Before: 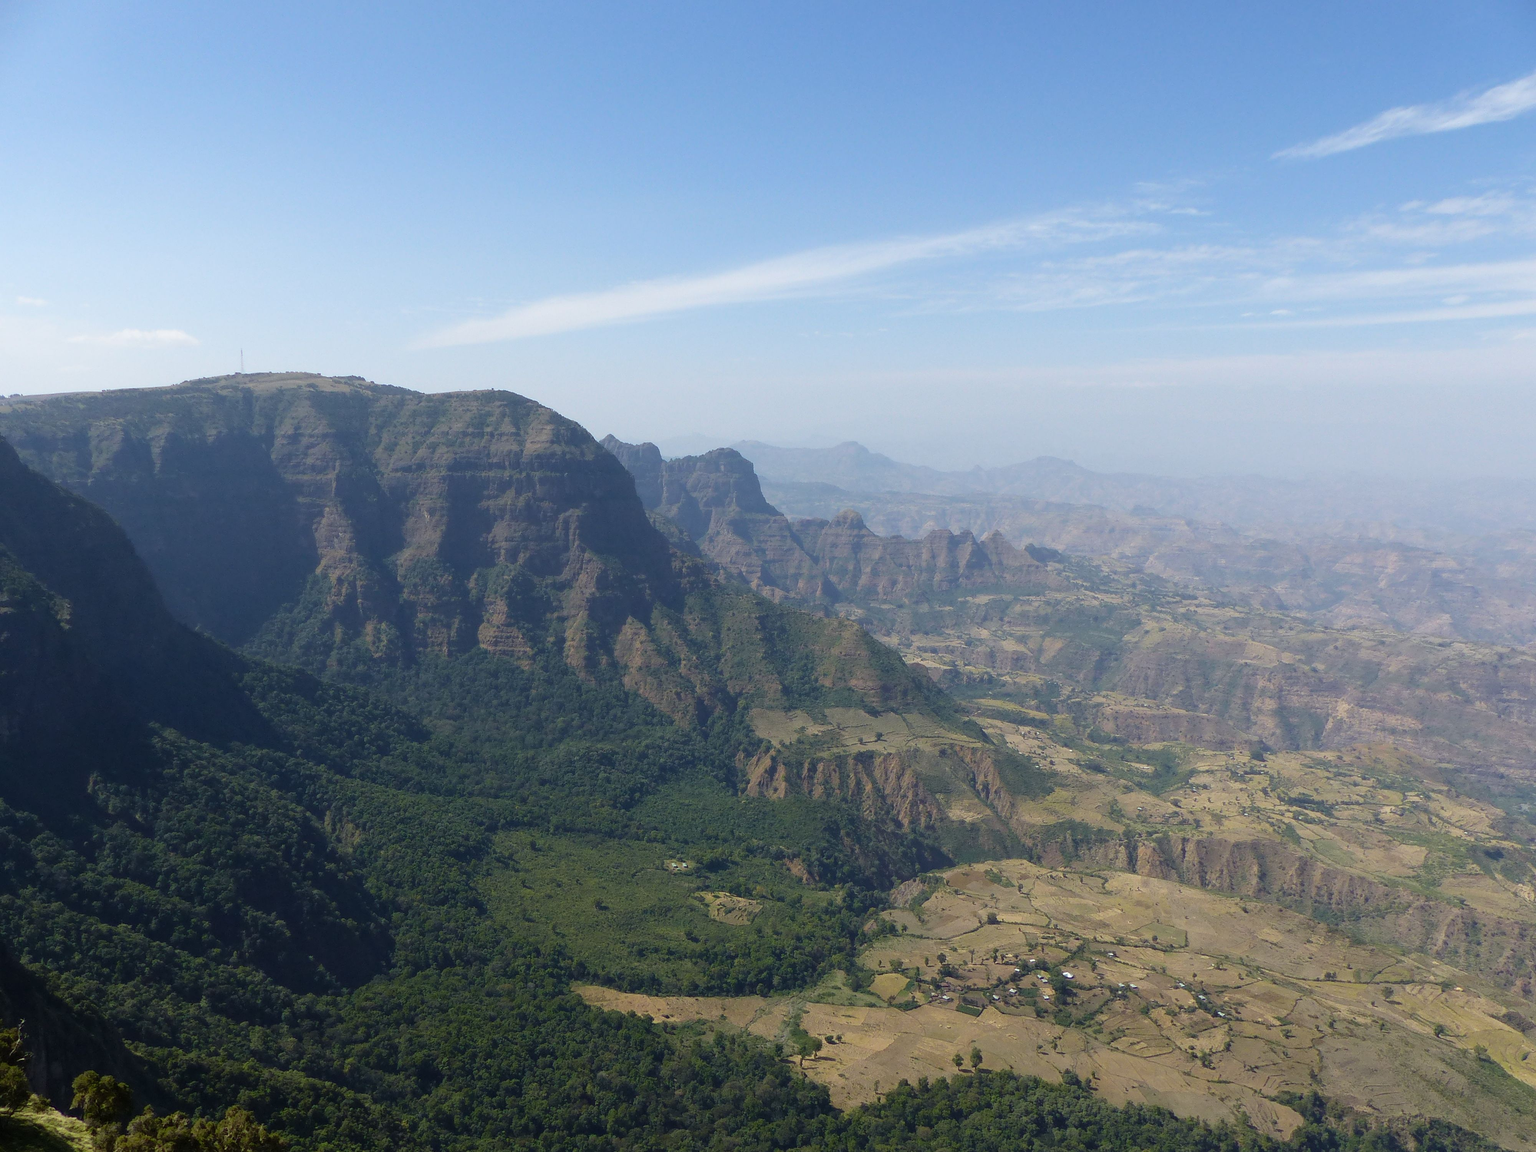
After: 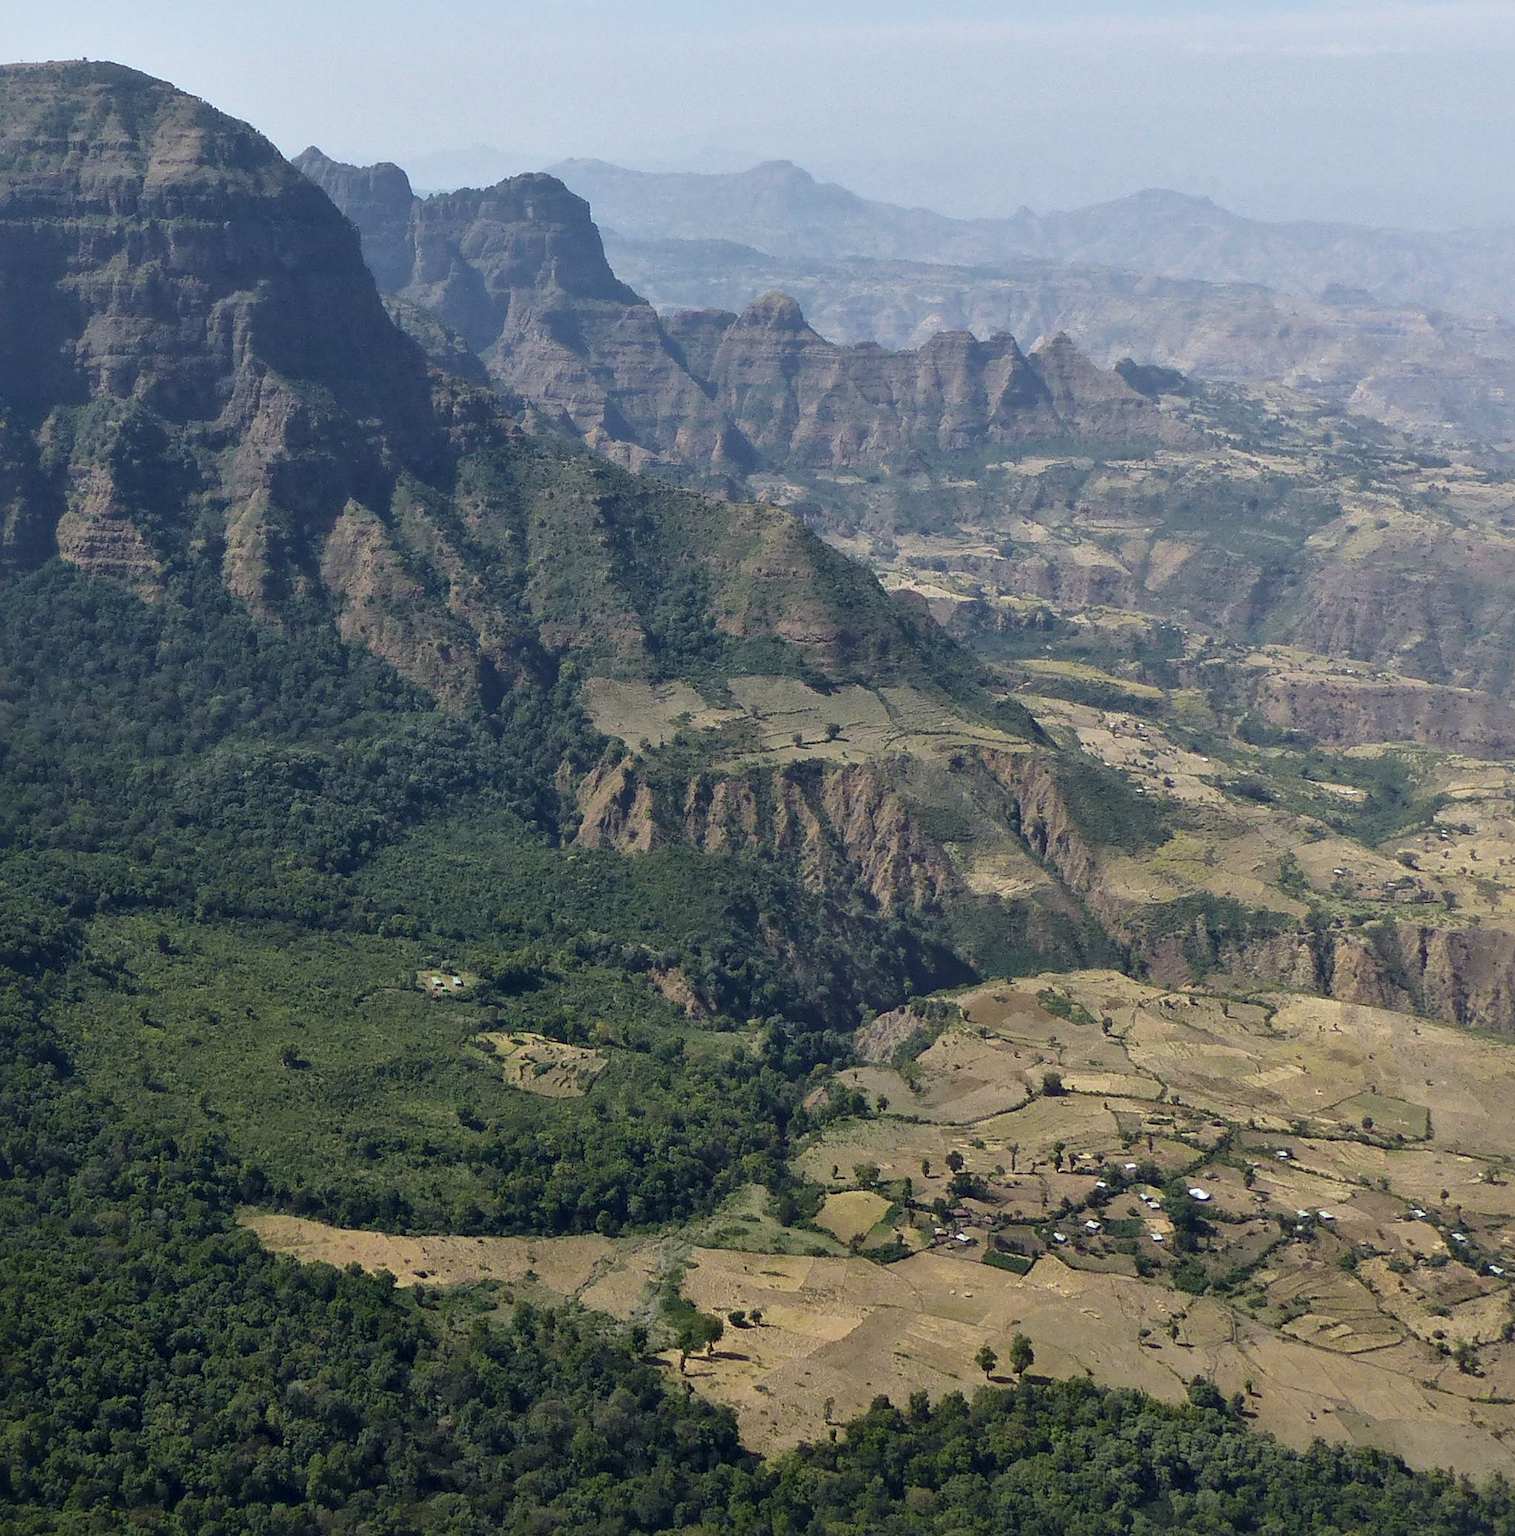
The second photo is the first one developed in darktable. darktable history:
local contrast: mode bilateral grid, contrast 25, coarseness 60, detail 151%, midtone range 0.2
crop and rotate: left 29.237%, top 31.152%, right 19.807%
